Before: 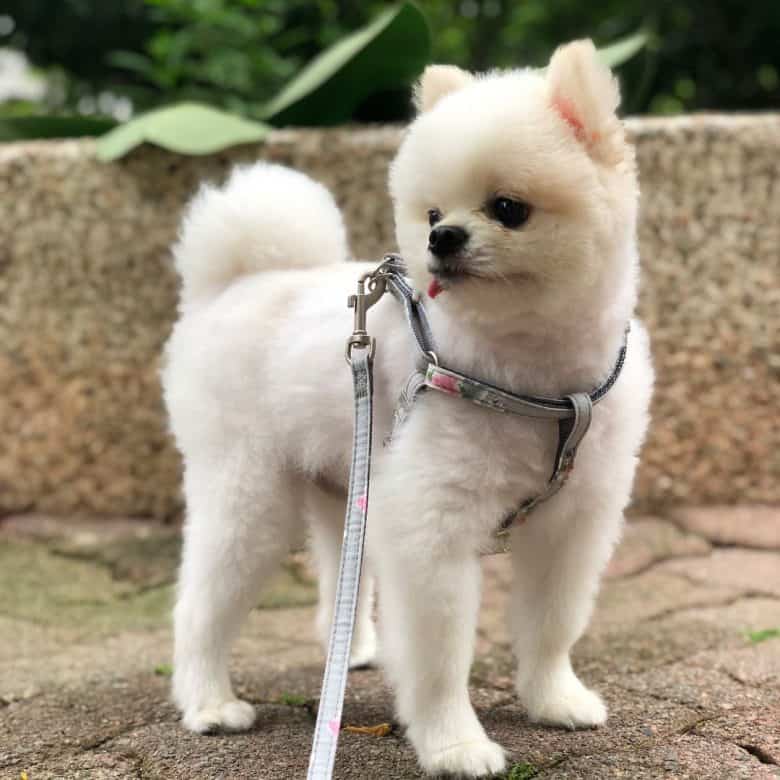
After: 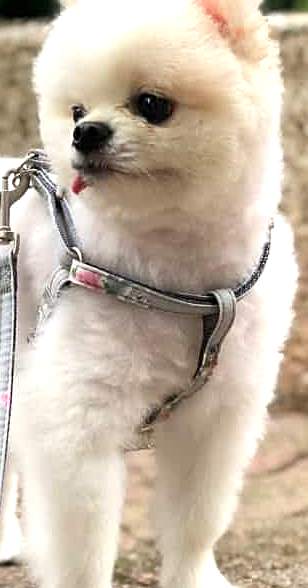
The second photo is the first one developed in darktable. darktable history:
crop: left 45.721%, top 13.393%, right 14.118%, bottom 10.01%
exposure: black level correction 0.001, exposure 0.5 EV, compensate exposure bias true, compensate highlight preservation false
sharpen: on, module defaults
tone equalizer: on, module defaults
